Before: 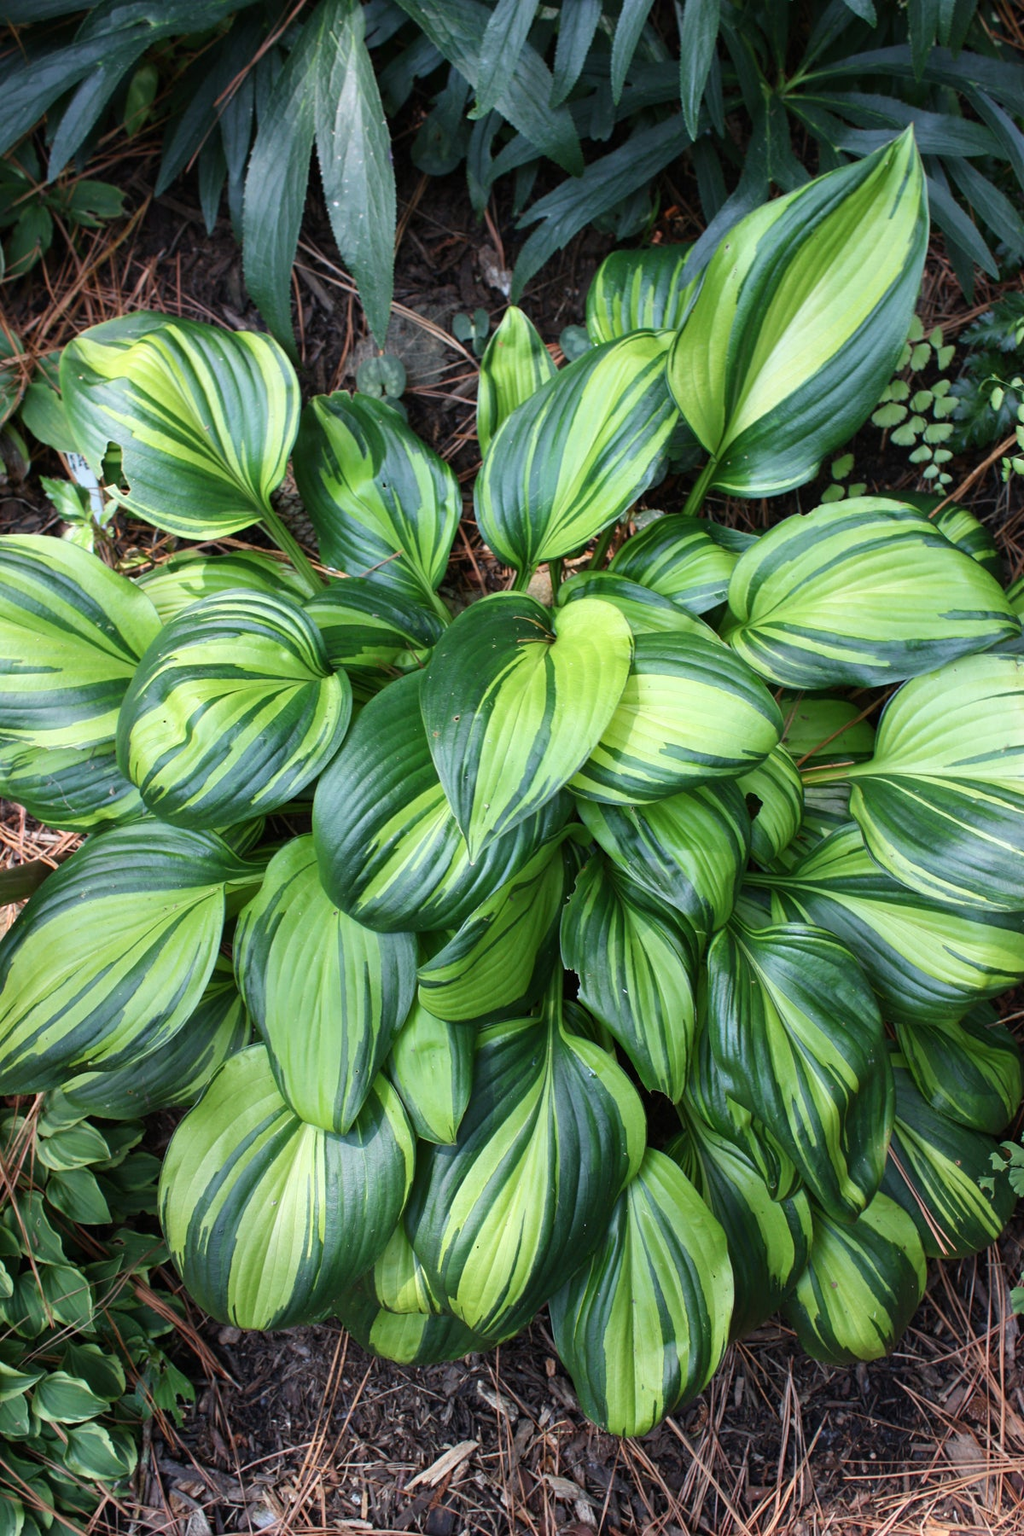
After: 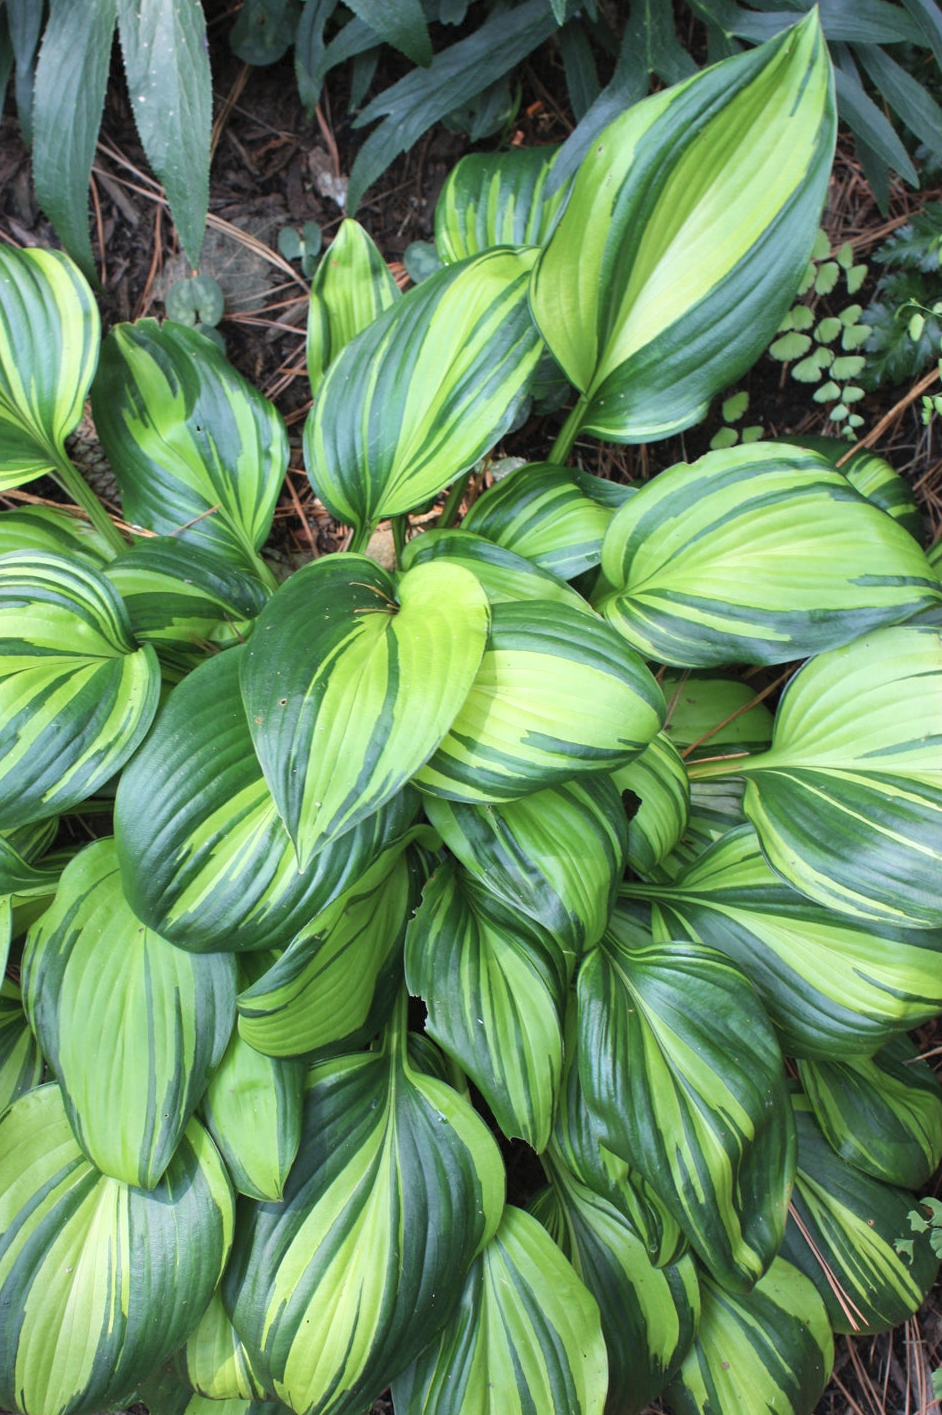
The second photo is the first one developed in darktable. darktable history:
crop and rotate: left 21.034%, top 7.832%, right 0.414%, bottom 13.546%
contrast brightness saturation: brightness 0.141
